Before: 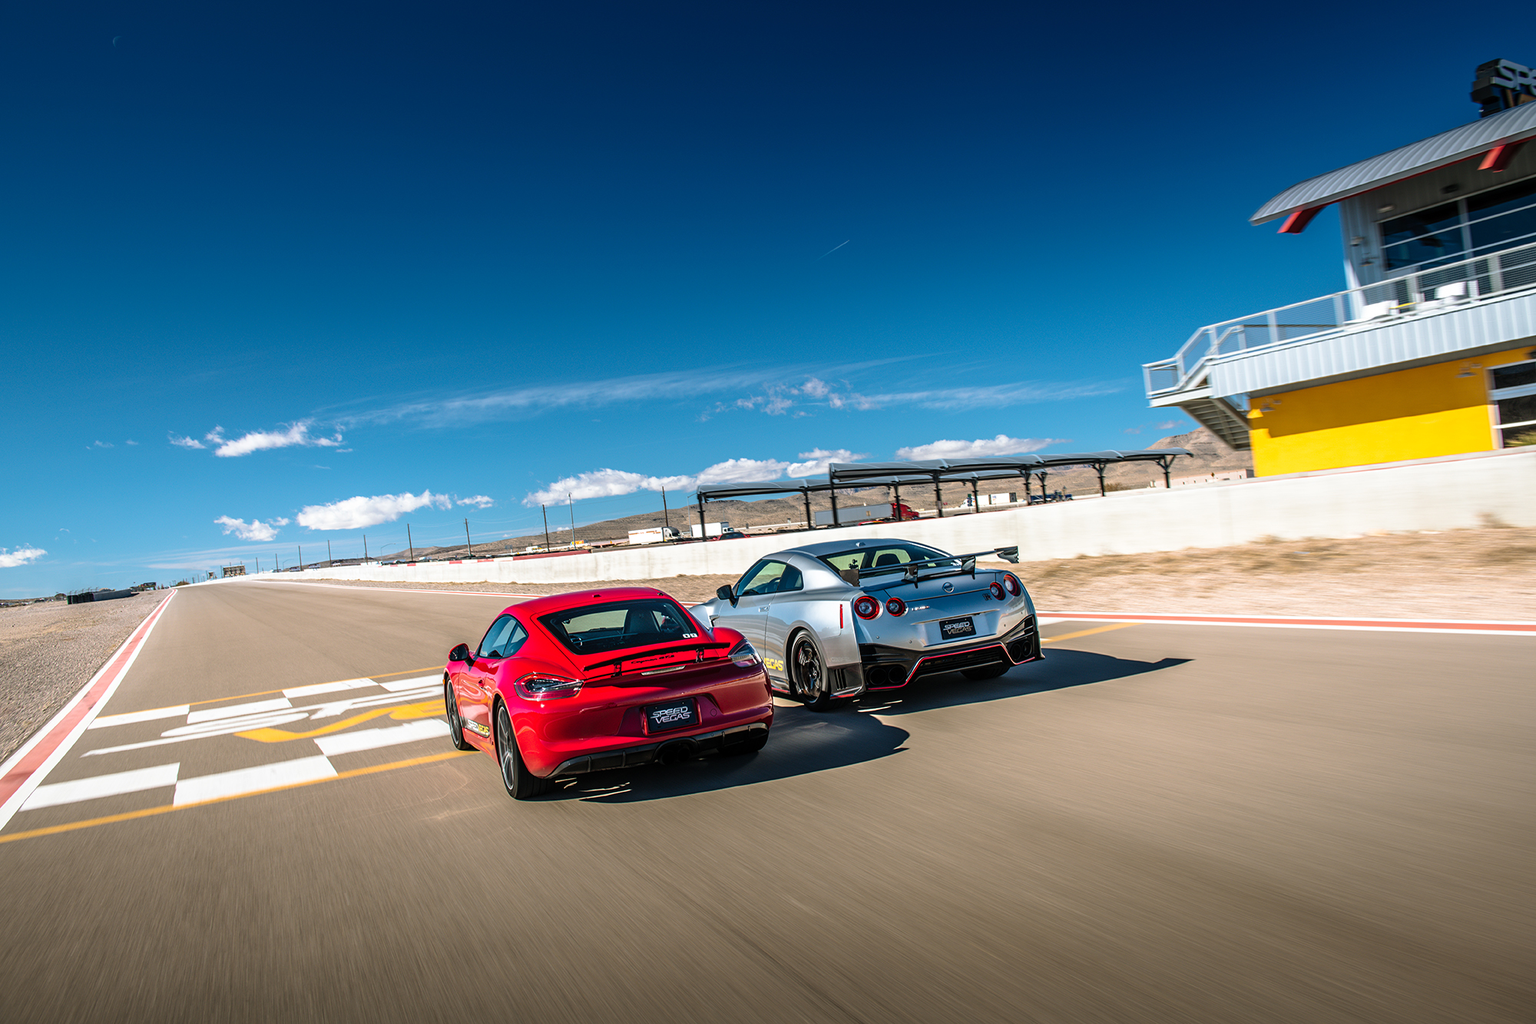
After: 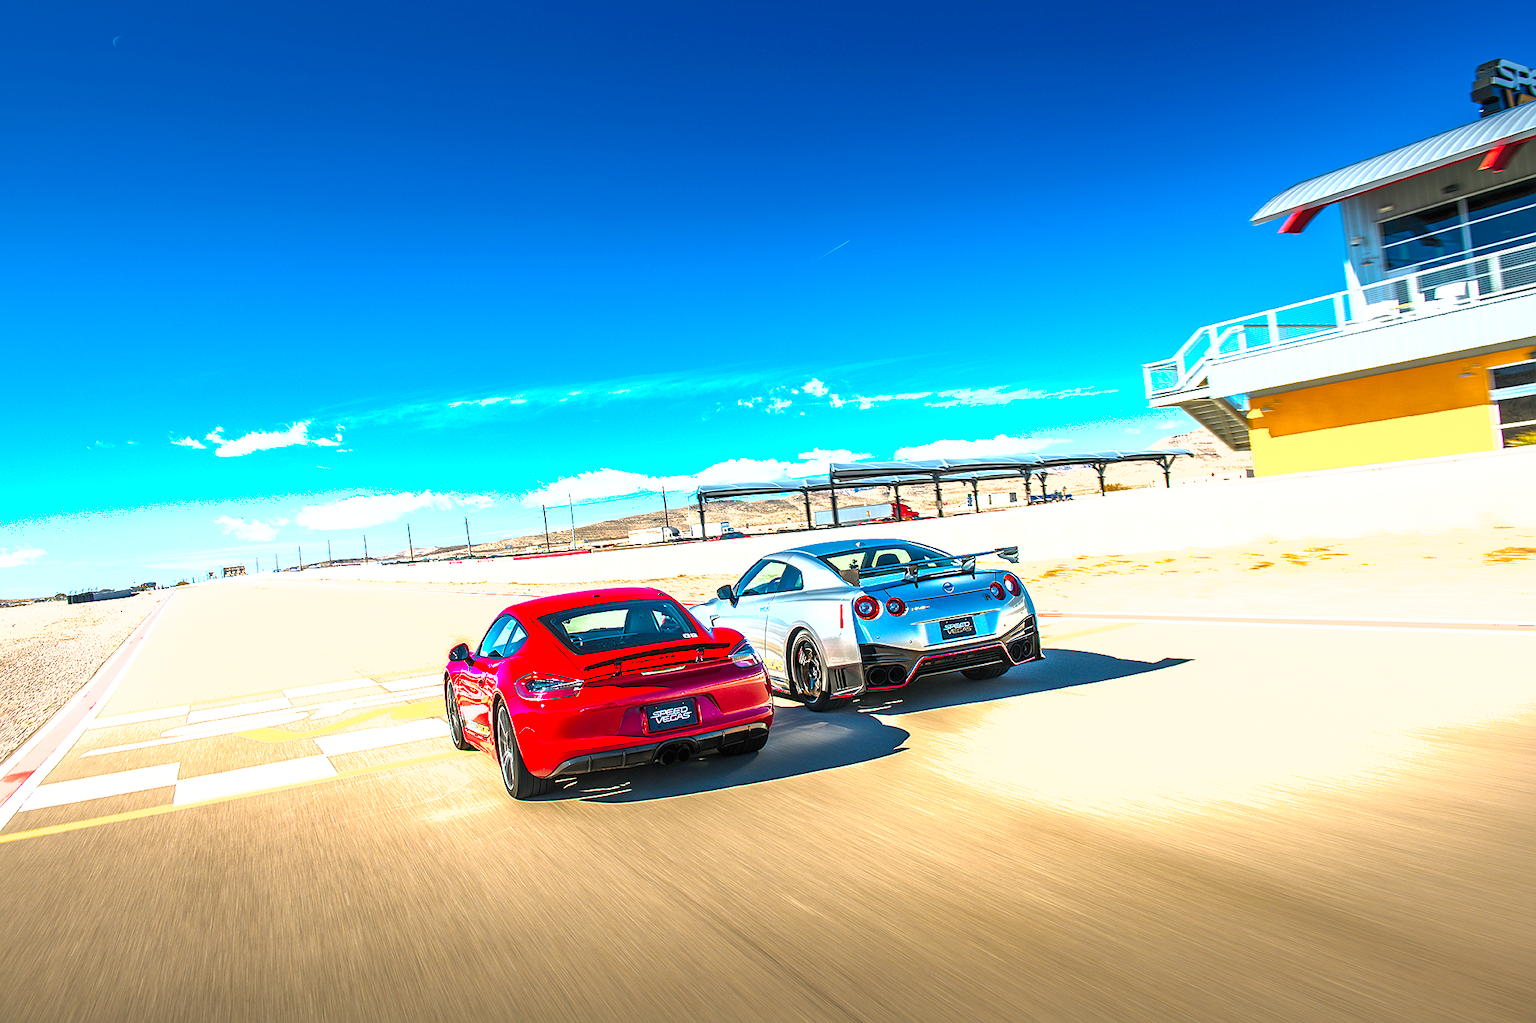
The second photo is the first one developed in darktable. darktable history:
exposure: black level correction 0, exposure 1.627 EV, compensate exposure bias true, compensate highlight preservation false
color balance rgb: perceptual saturation grading › global saturation 30.764%, global vibrance 20%
sharpen: radius 0.982, amount 0.605
shadows and highlights: on, module defaults
